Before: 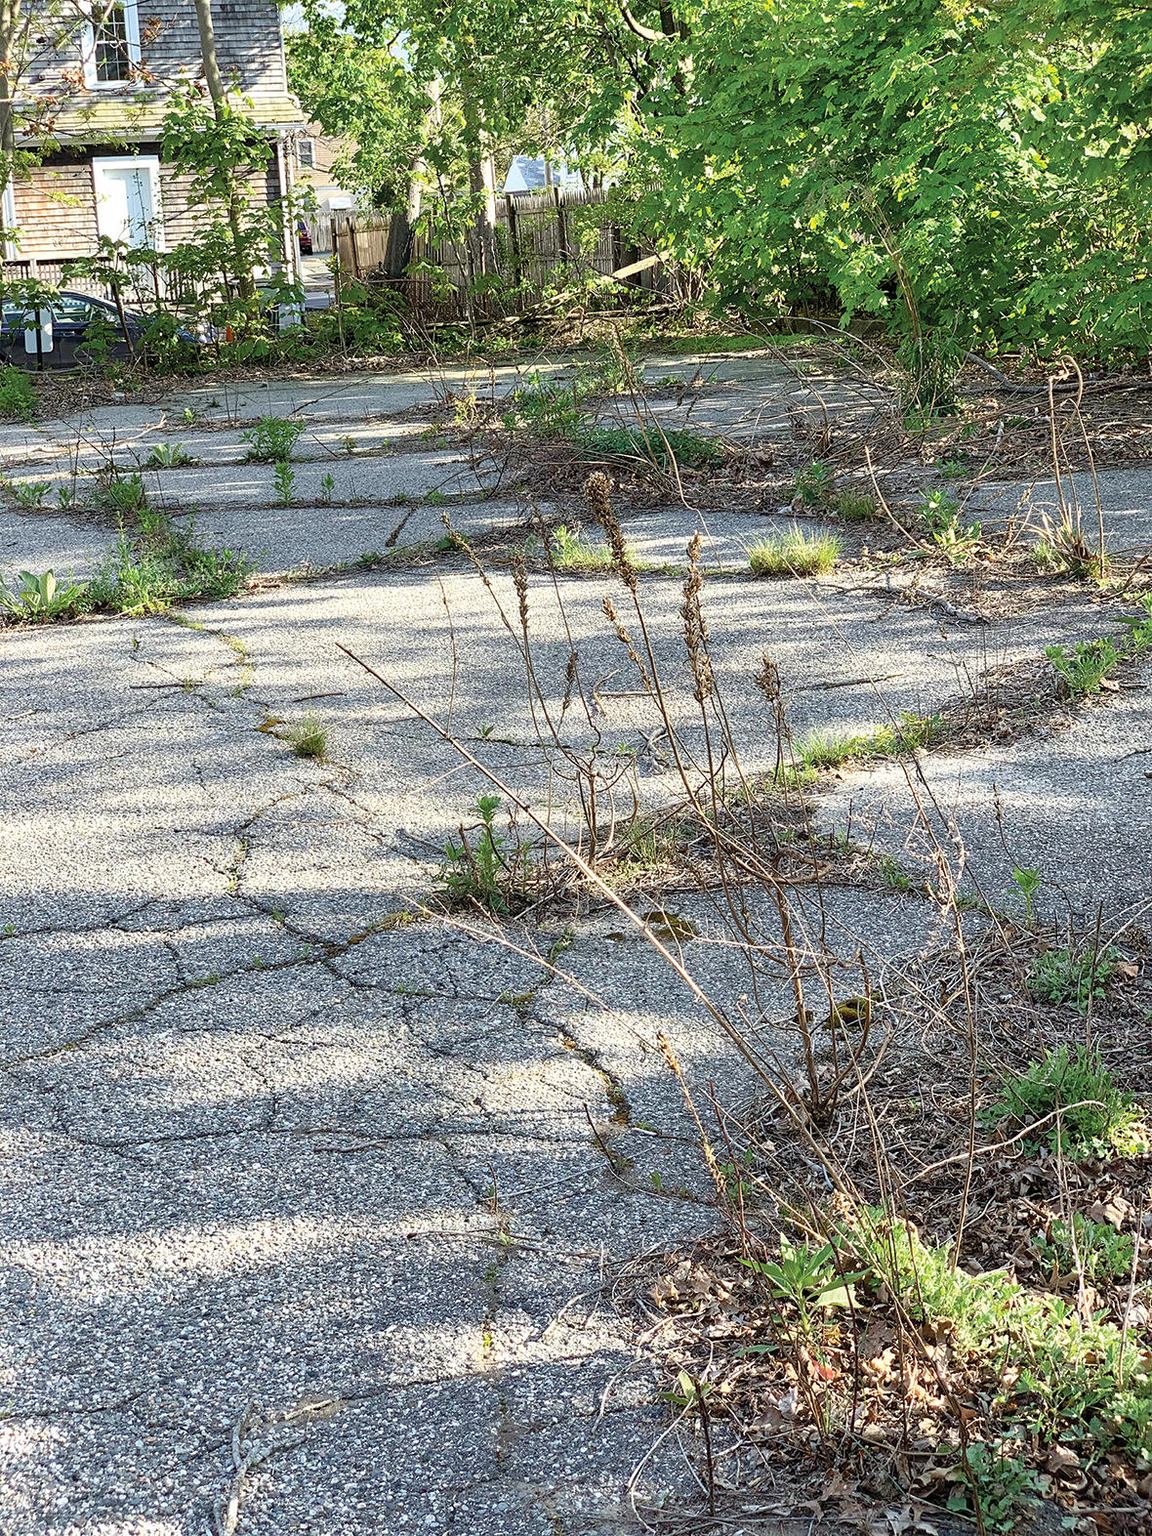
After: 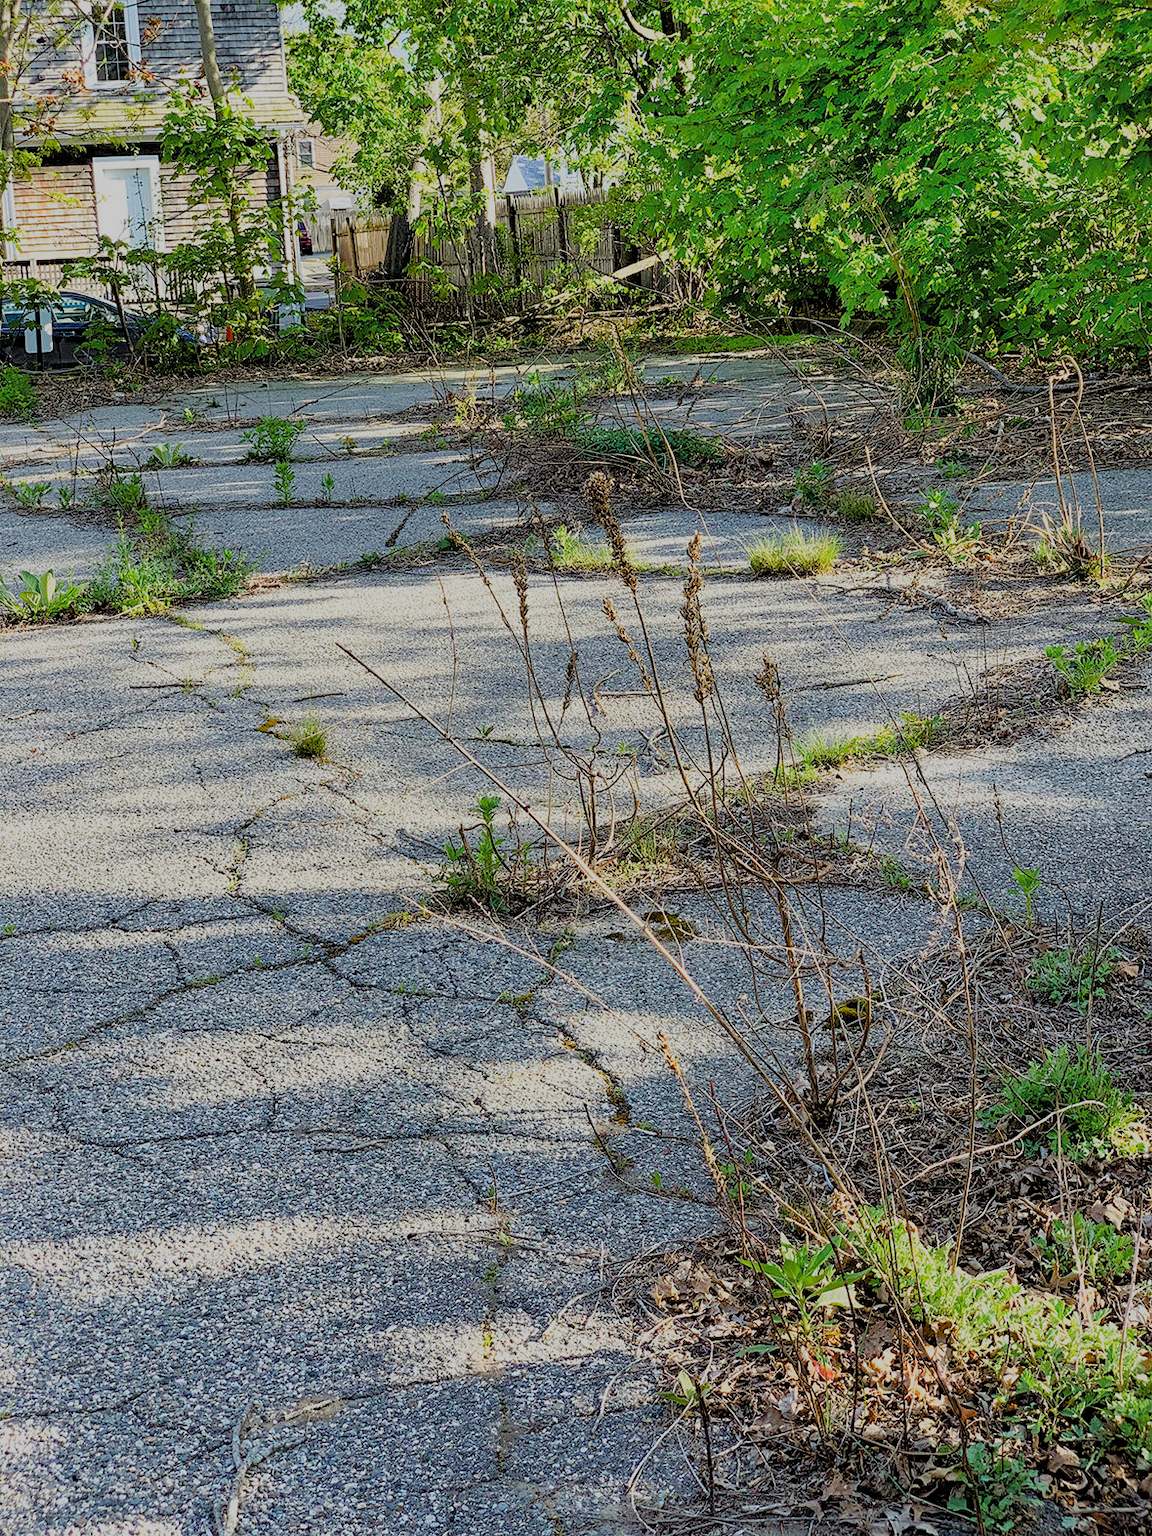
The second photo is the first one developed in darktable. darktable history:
filmic rgb: black relative exposure -4.4 EV, white relative exposure 5 EV, threshold 3 EV, hardness 2.23, latitude 40.06%, contrast 1.15, highlights saturation mix 10%, shadows ↔ highlights balance 1.04%, preserve chrominance RGB euclidean norm (legacy), color science v4 (2020), enable highlight reconstruction true
shadows and highlights: shadows 25, highlights -25
